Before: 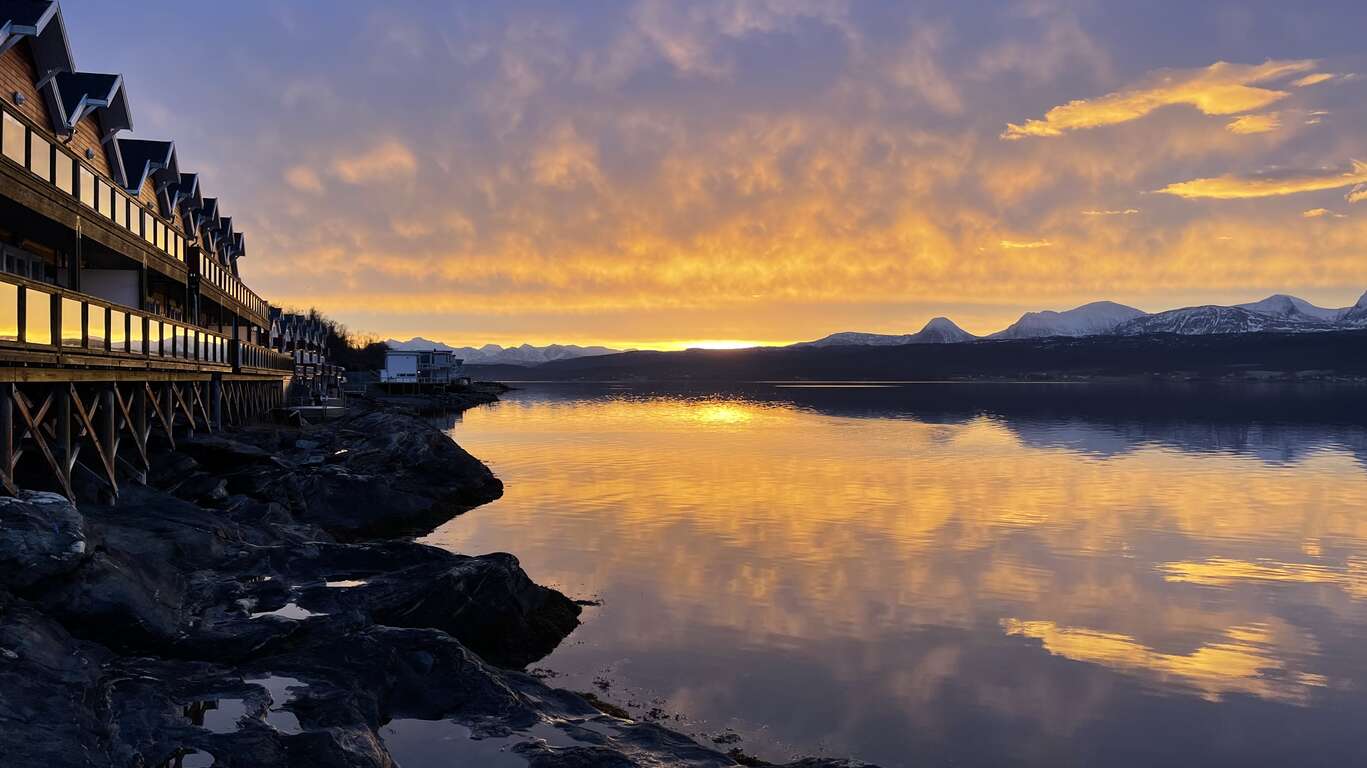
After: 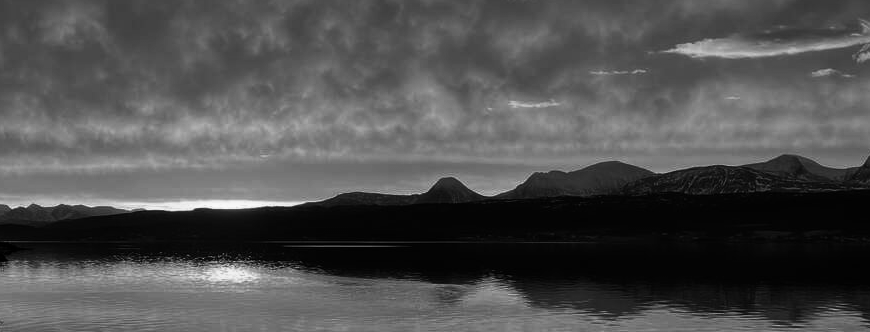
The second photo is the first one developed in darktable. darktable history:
contrast brightness saturation: contrast -0.03, brightness -0.59, saturation -1
tone equalizer: on, module defaults
crop: left 36.005%, top 18.293%, right 0.31%, bottom 38.444%
